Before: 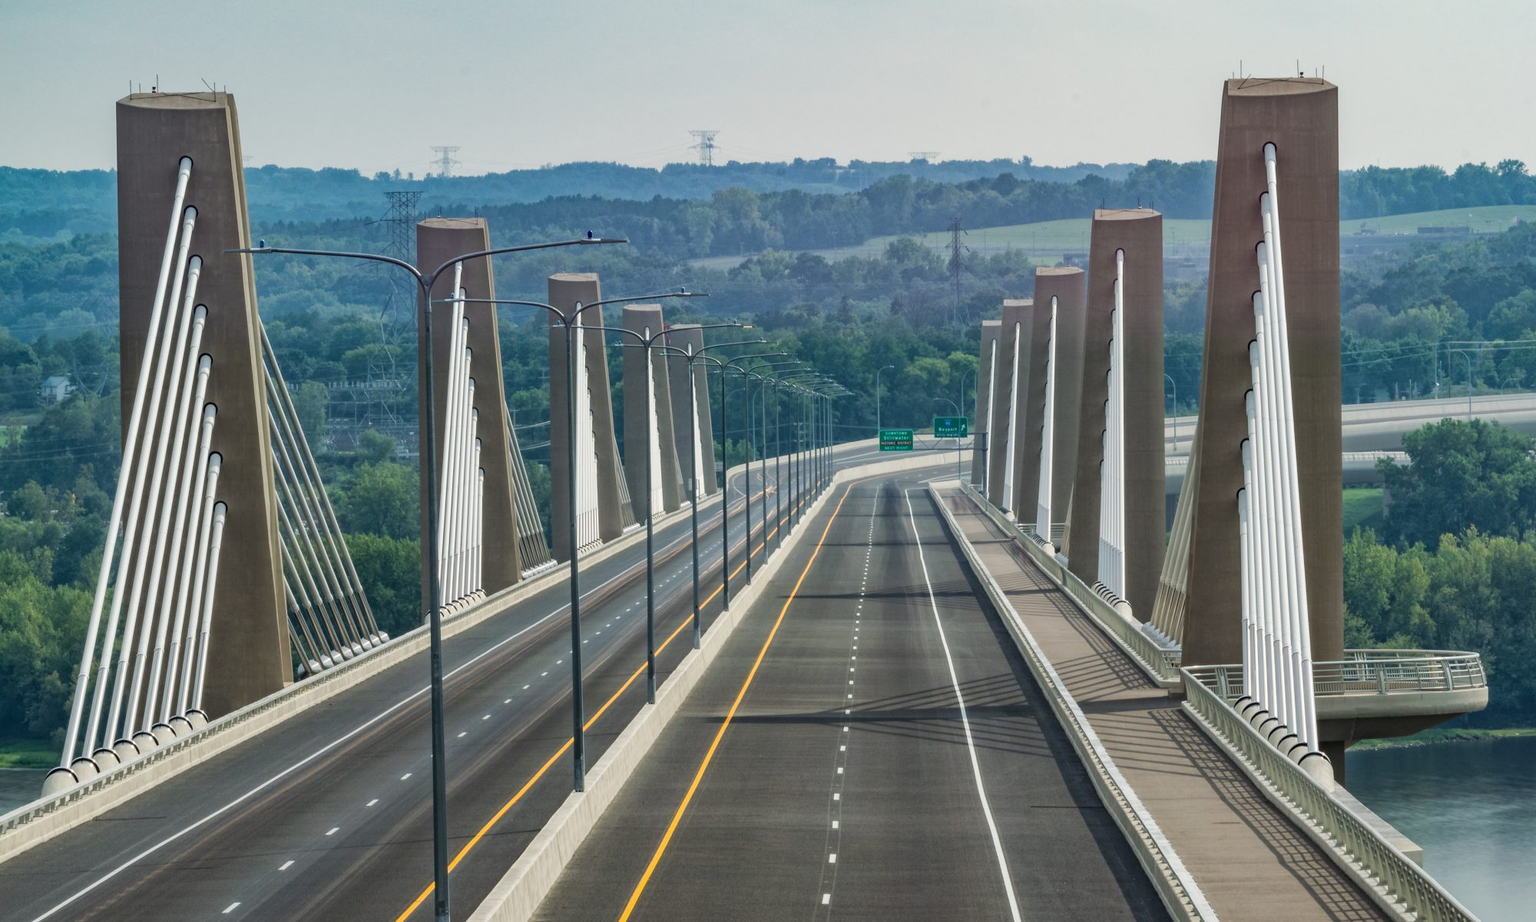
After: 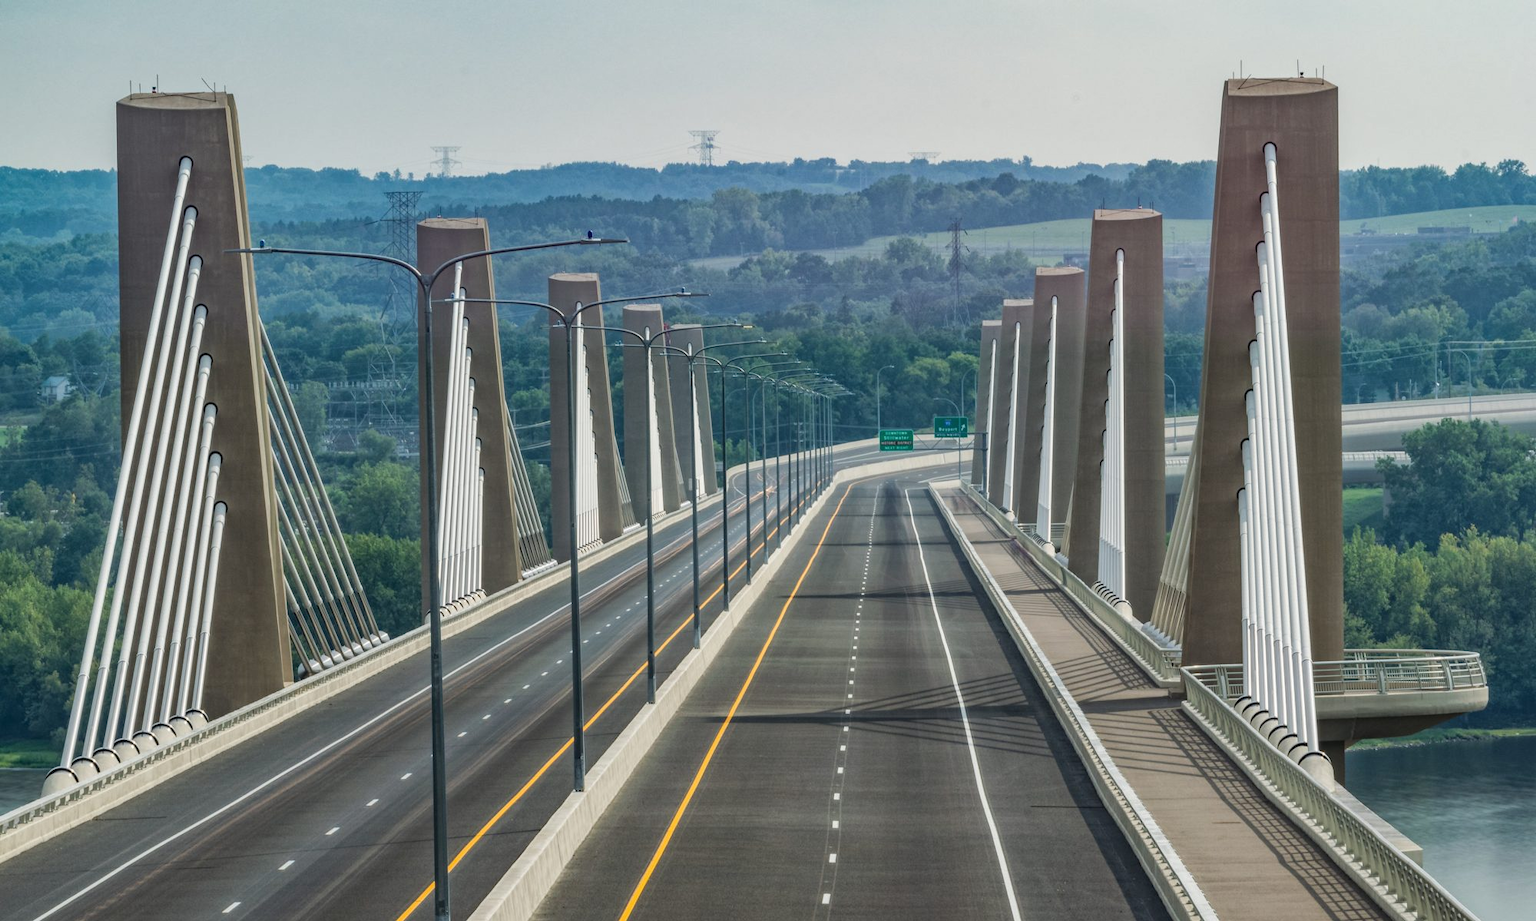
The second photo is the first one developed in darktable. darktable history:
tone equalizer: on, module defaults
local contrast: detail 110%
